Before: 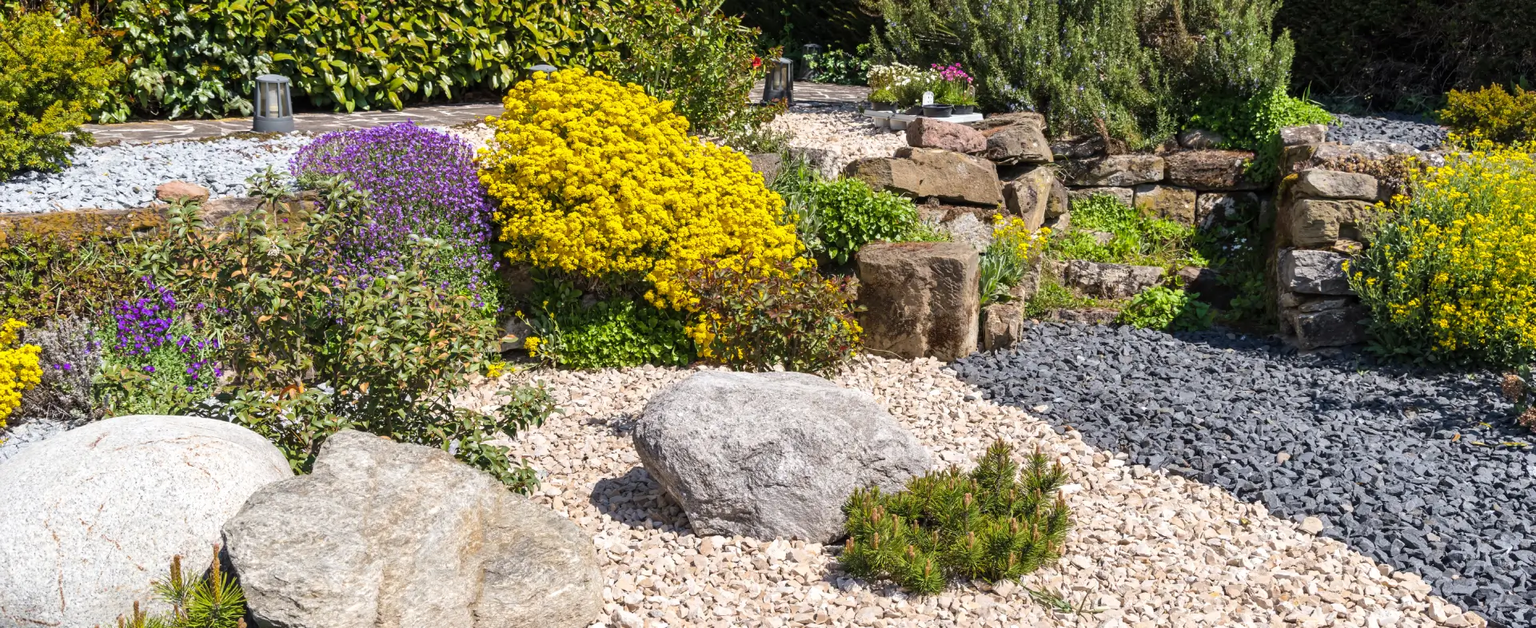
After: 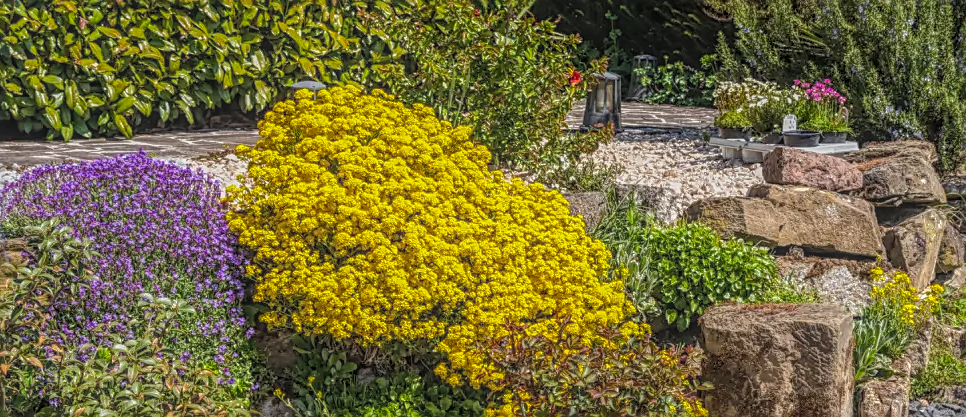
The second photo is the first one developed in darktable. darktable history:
sharpen: on, module defaults
crop: left 19.363%, right 30.312%, bottom 46.878%
local contrast: highlights 20%, shadows 28%, detail 200%, midtone range 0.2
color balance rgb: perceptual saturation grading › global saturation 0.321%
